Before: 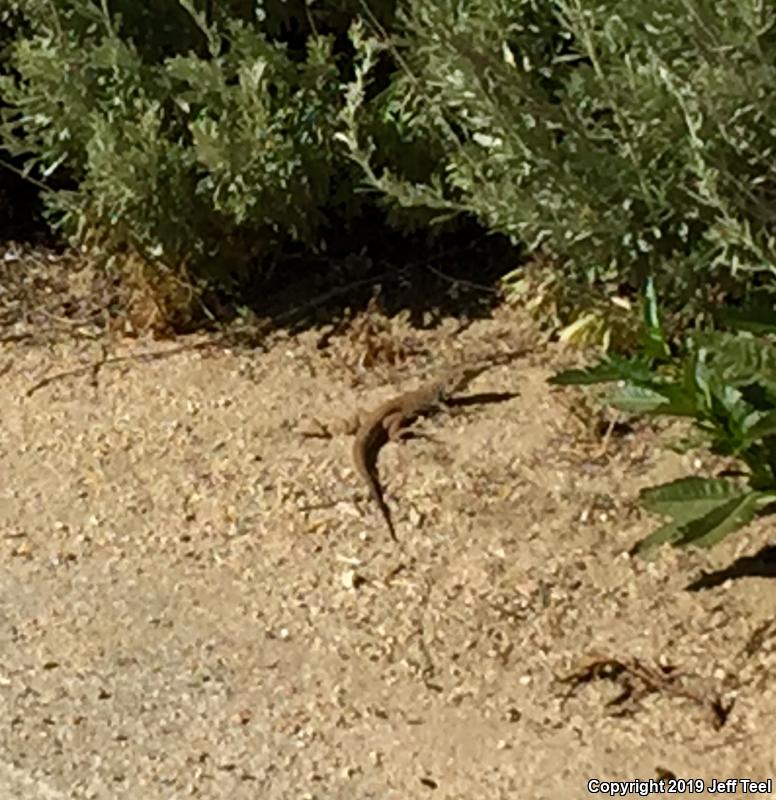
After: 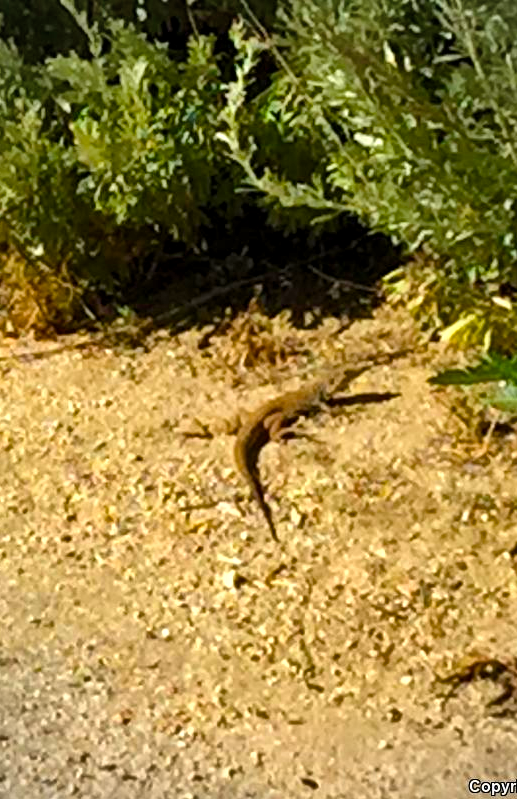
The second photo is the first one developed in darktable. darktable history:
exposure: black level correction 0.001, exposure 0.5 EV, compensate exposure bias true, compensate highlight preservation false
color balance rgb: linear chroma grading › global chroma 15%, perceptual saturation grading › global saturation 30%
crop and rotate: left 15.546%, right 17.787%
shadows and highlights: shadows 49, highlights -41, soften with gaussian
vignetting: fall-off radius 60.92%
